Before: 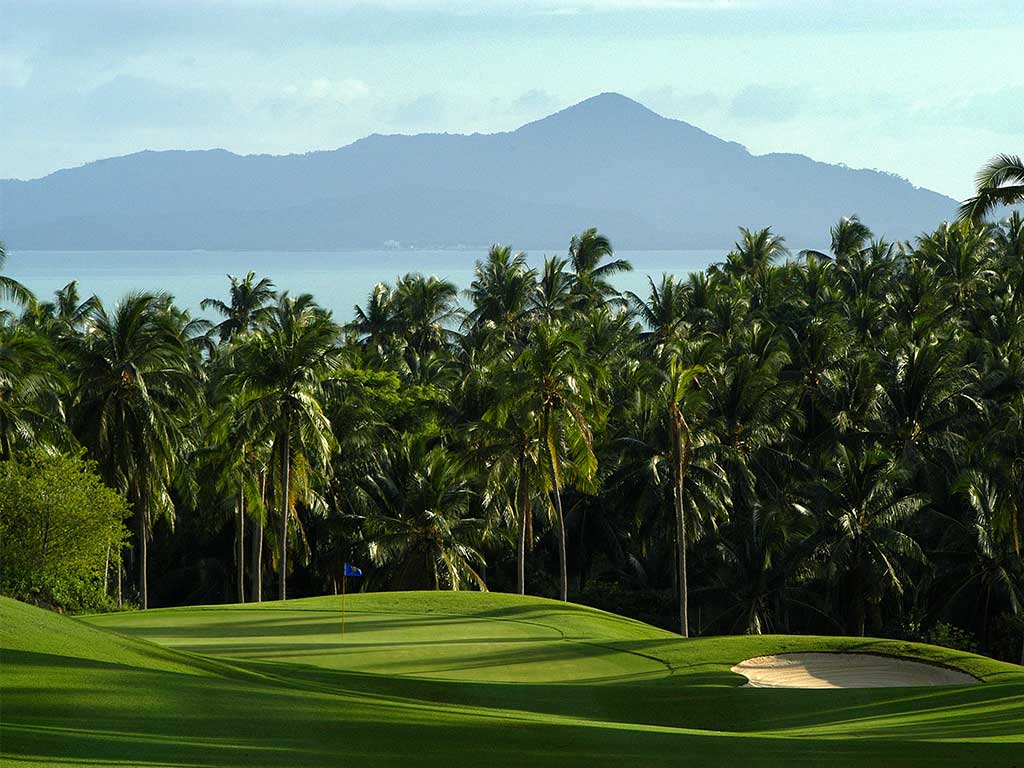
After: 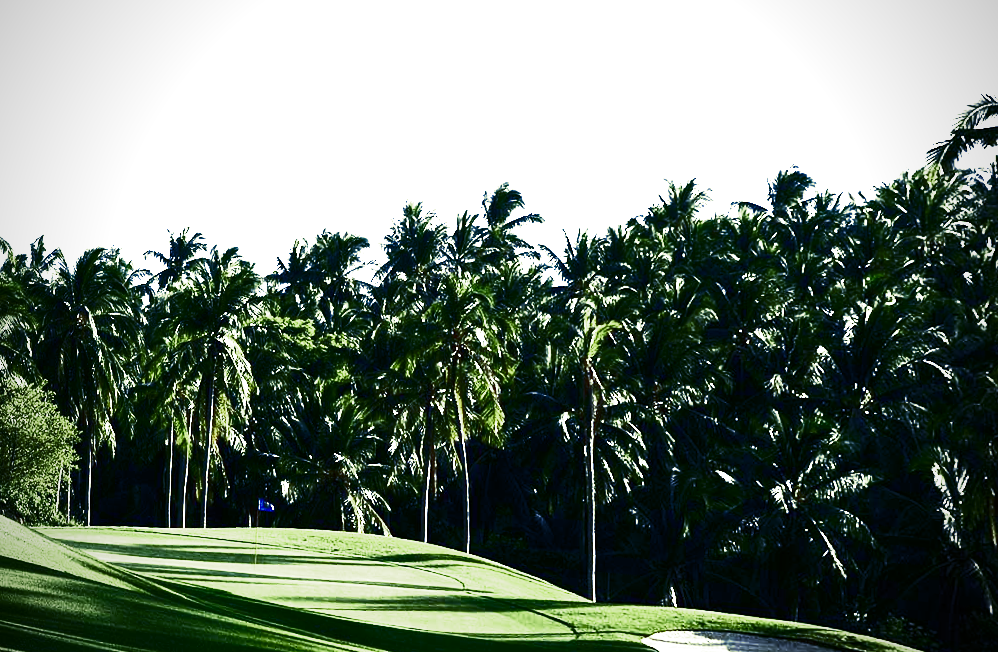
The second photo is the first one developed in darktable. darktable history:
contrast brightness saturation: contrast 0.93, brightness 0.2
white balance: red 0.766, blue 1.537
crop: left 0.434%, top 0.485%, right 0.244%, bottom 0.386%
vignetting: on, module defaults
exposure: exposure 0.785 EV, compensate highlight preservation false
split-toning: shadows › hue 290.82°, shadows › saturation 0.34, highlights › saturation 0.38, balance 0, compress 50%
rotate and perspective: rotation 1.69°, lens shift (vertical) -0.023, lens shift (horizontal) -0.291, crop left 0.025, crop right 0.988, crop top 0.092, crop bottom 0.842
color correction: highlights a* -0.182, highlights b* -0.124
